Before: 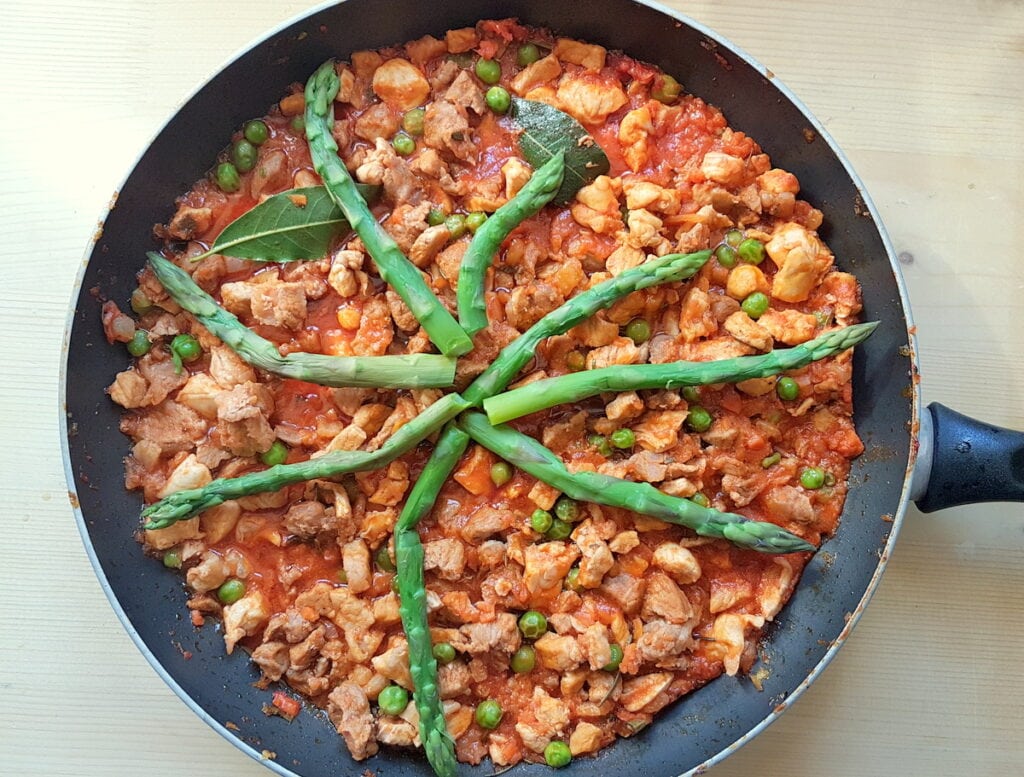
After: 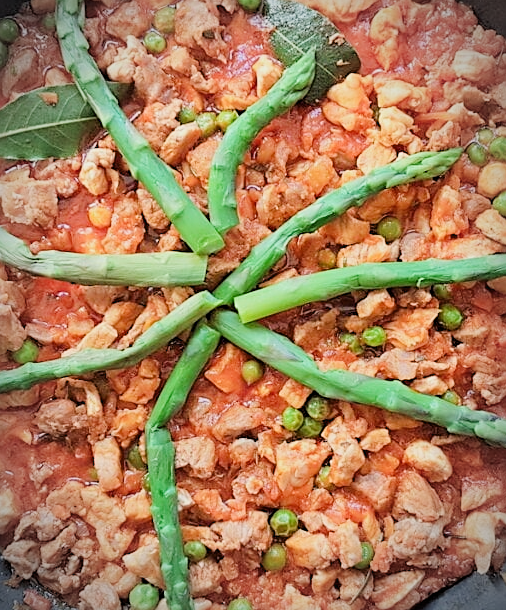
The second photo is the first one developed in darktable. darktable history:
vignetting: automatic ratio true
filmic rgb: black relative exposure -7.65 EV, white relative exposure 4.56 EV, hardness 3.61
sharpen: on, module defaults
crop and rotate: angle 0.02°, left 24.353%, top 13.219%, right 26.156%, bottom 8.224%
exposure: black level correction 0, exposure 0.7 EV, compensate exposure bias true, compensate highlight preservation false
